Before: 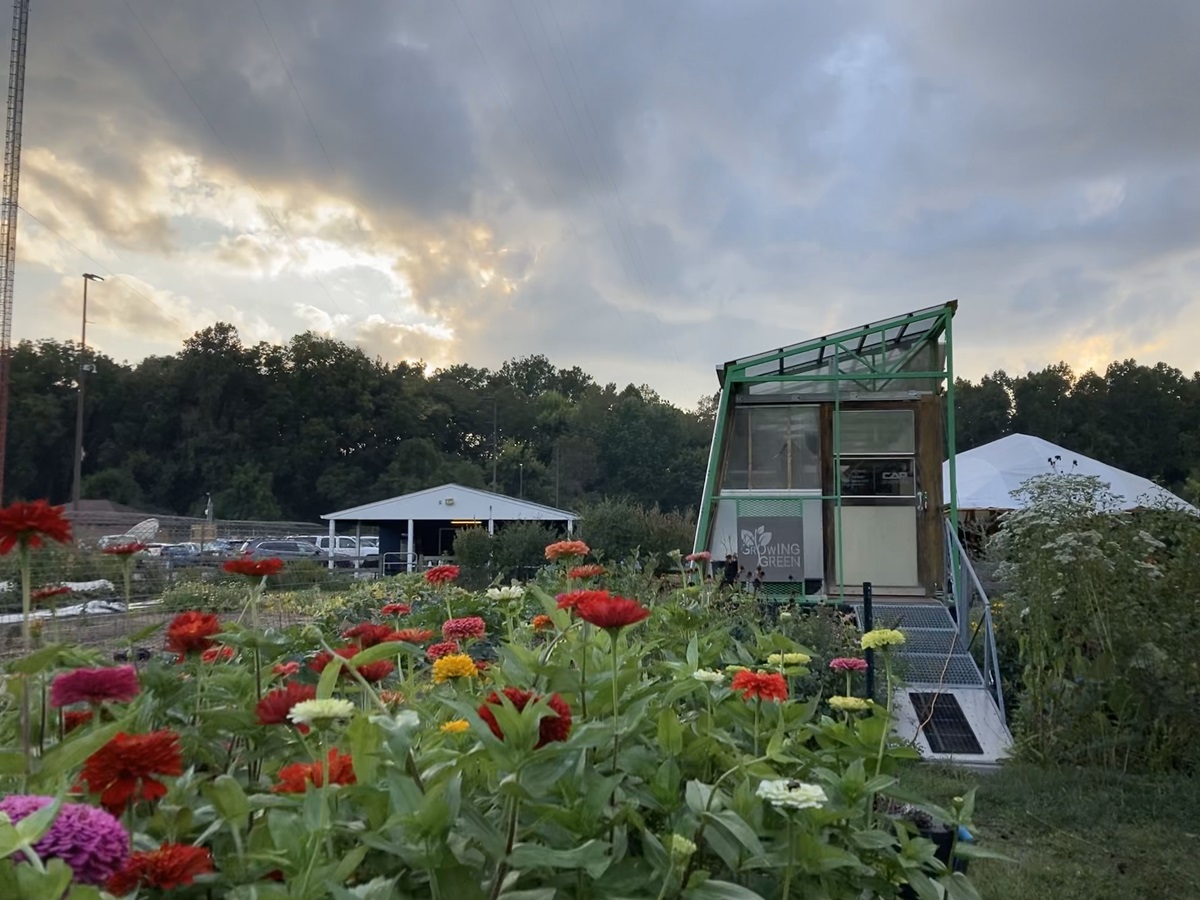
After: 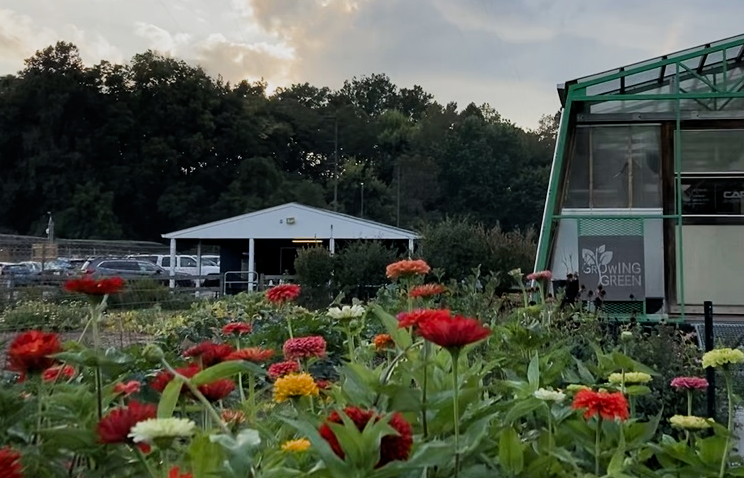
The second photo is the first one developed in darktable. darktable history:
filmic rgb: middle gray luminance 21.73%, black relative exposure -14 EV, white relative exposure 2.96 EV, threshold 6 EV, target black luminance 0%, hardness 8.81, latitude 59.69%, contrast 1.208, highlights saturation mix 5%, shadows ↔ highlights balance 41.6%, add noise in highlights 0, color science v3 (2019), use custom middle-gray values true, iterations of high-quality reconstruction 0, contrast in highlights soft, enable highlight reconstruction true
crop: left 13.312%, top 31.28%, right 24.627%, bottom 15.582%
